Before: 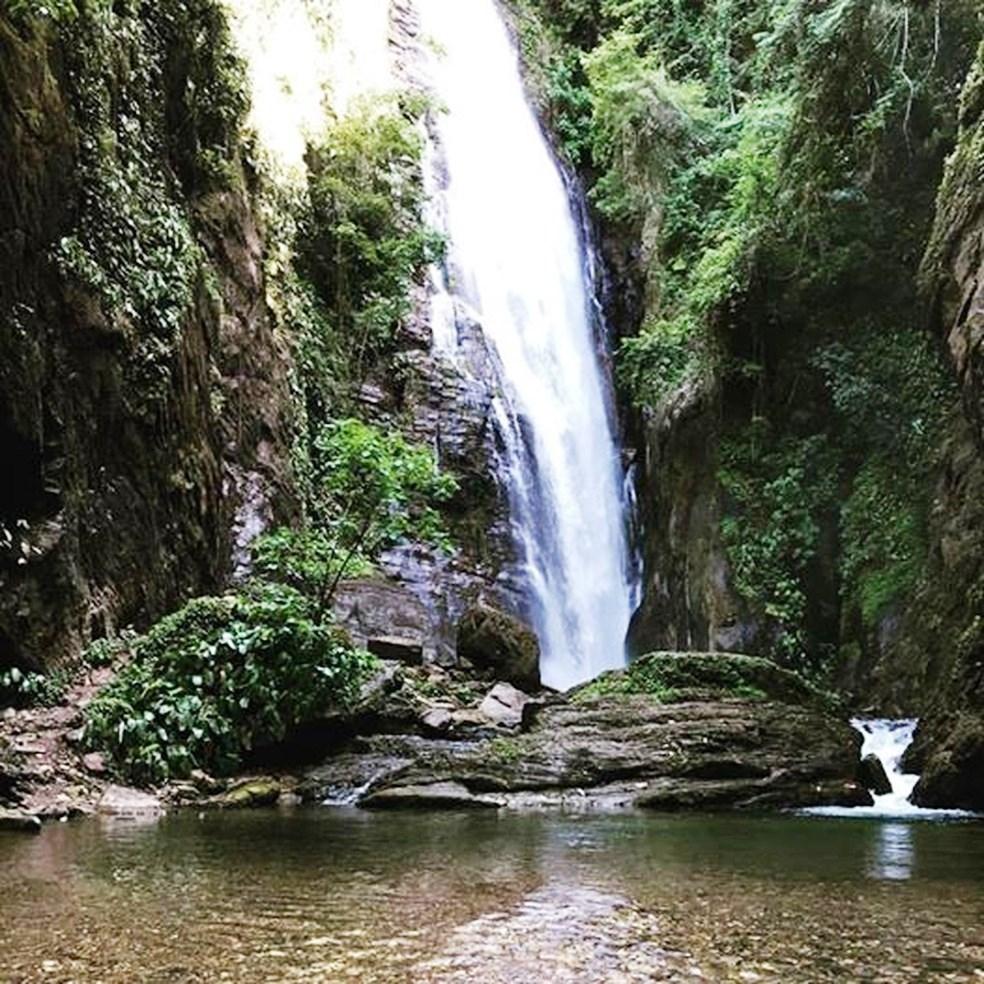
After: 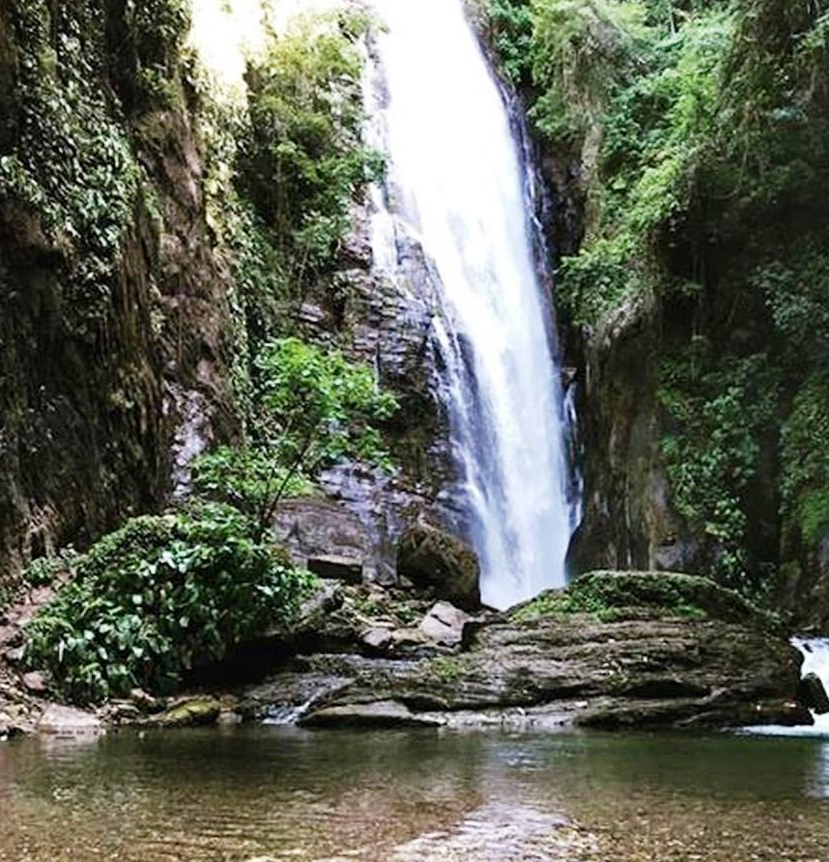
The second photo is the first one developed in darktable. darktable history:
crop: left 6.175%, top 8.301%, right 9.524%, bottom 4.038%
exposure: black level correction 0.001, compensate highlight preservation false
